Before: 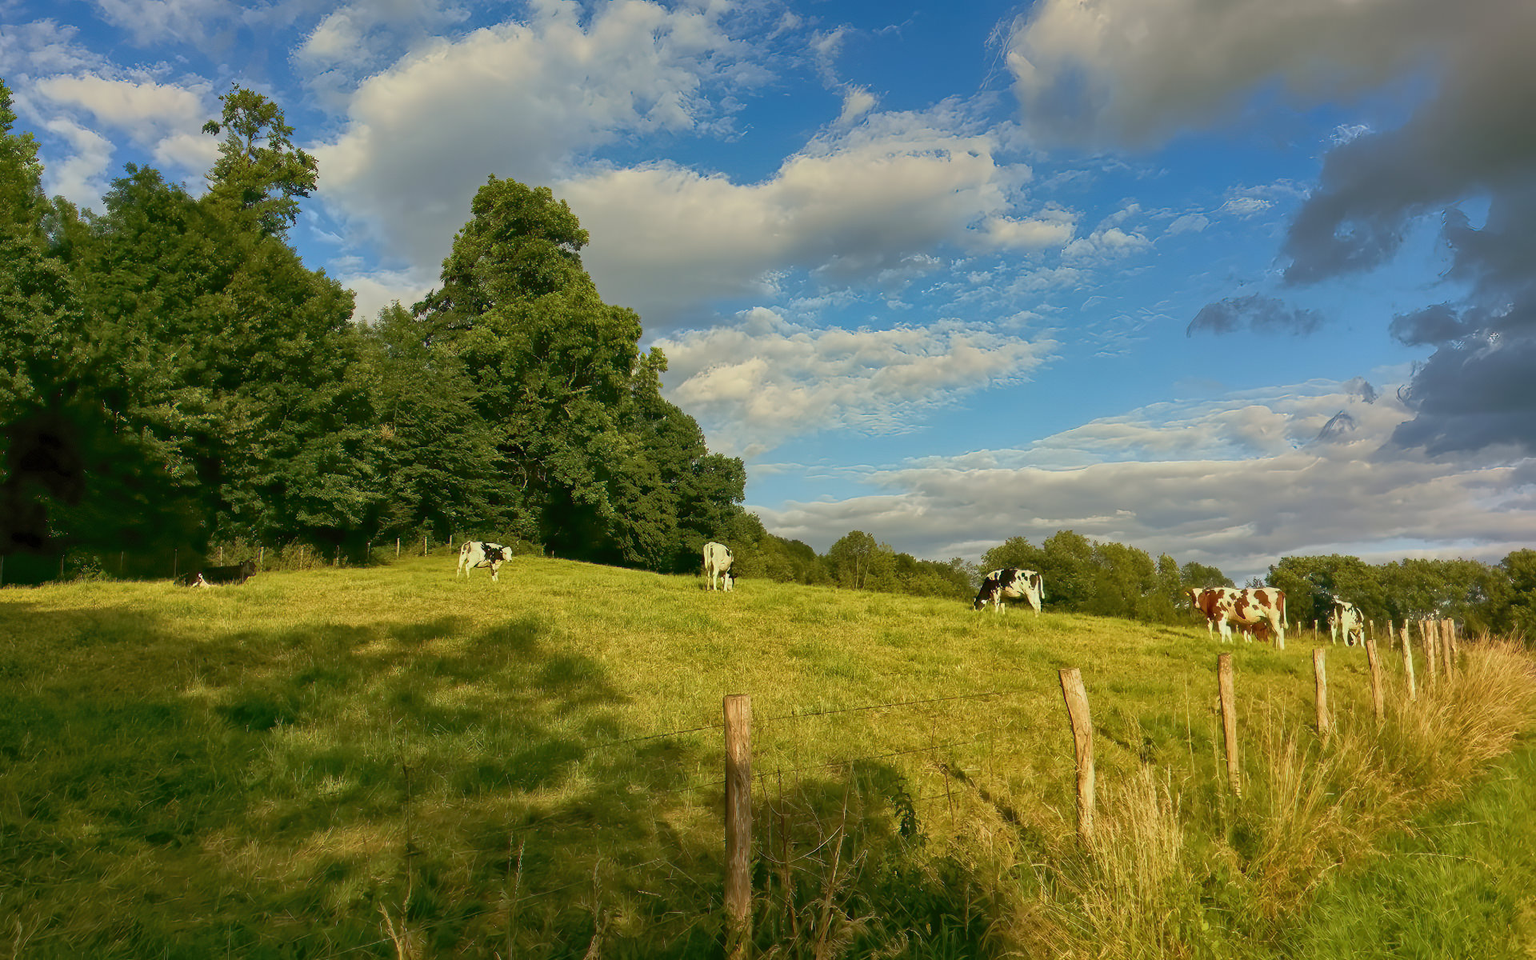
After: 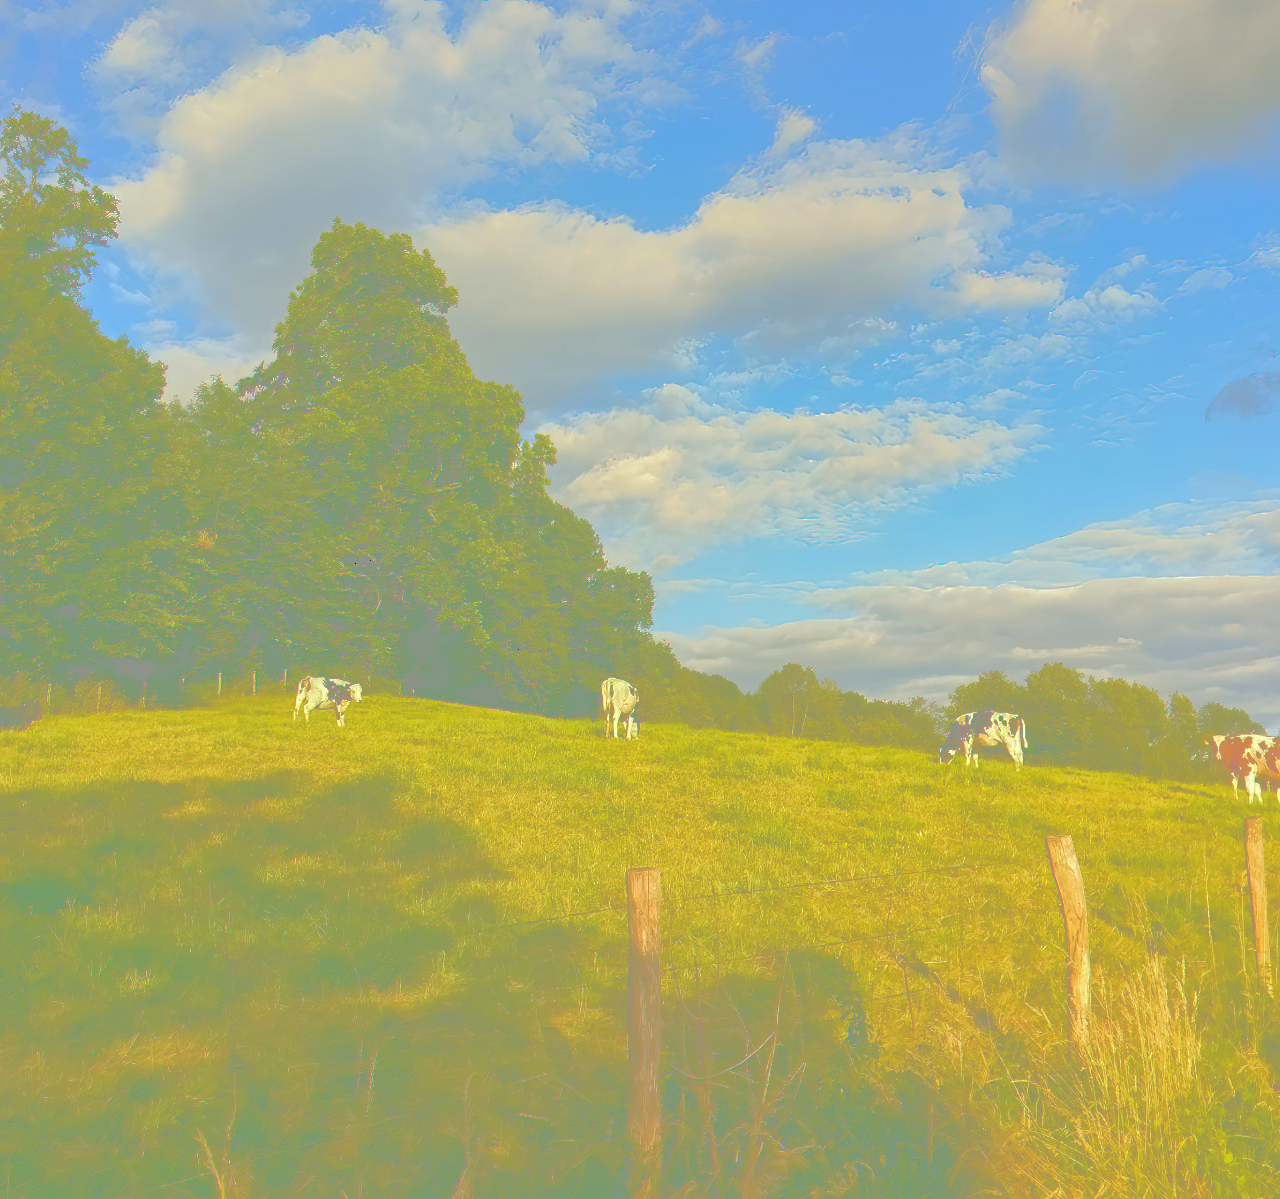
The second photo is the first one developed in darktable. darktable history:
crop and rotate: left 14.496%, right 18.832%
tone curve: curves: ch0 [(0, 0) (0.003, 0.6) (0.011, 0.6) (0.025, 0.601) (0.044, 0.601) (0.069, 0.601) (0.1, 0.601) (0.136, 0.602) (0.177, 0.605) (0.224, 0.609) (0.277, 0.615) (0.335, 0.625) (0.399, 0.633) (0.468, 0.654) (0.543, 0.676) (0.623, 0.71) (0.709, 0.753) (0.801, 0.802) (0.898, 0.85) (1, 1)], color space Lab, independent channels, preserve colors none
color balance rgb: shadows lift › chroma 2.035%, shadows lift › hue 249.86°, perceptual saturation grading › global saturation -0.024%, perceptual brilliance grading › highlights 11.763%, global vibrance 14.876%
